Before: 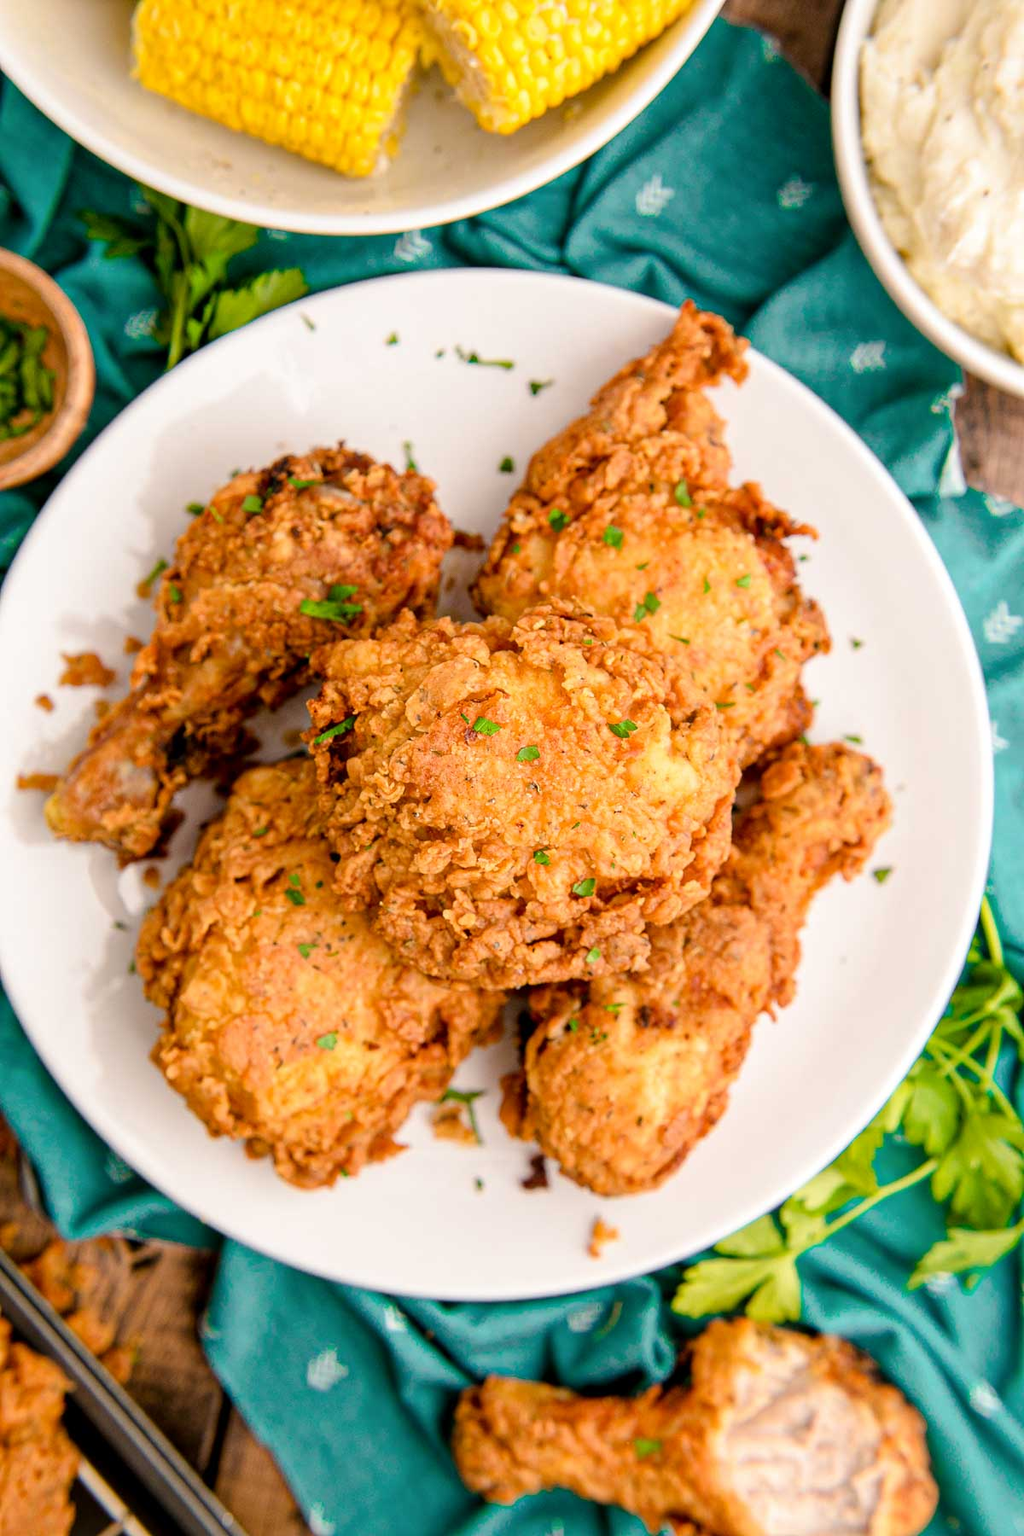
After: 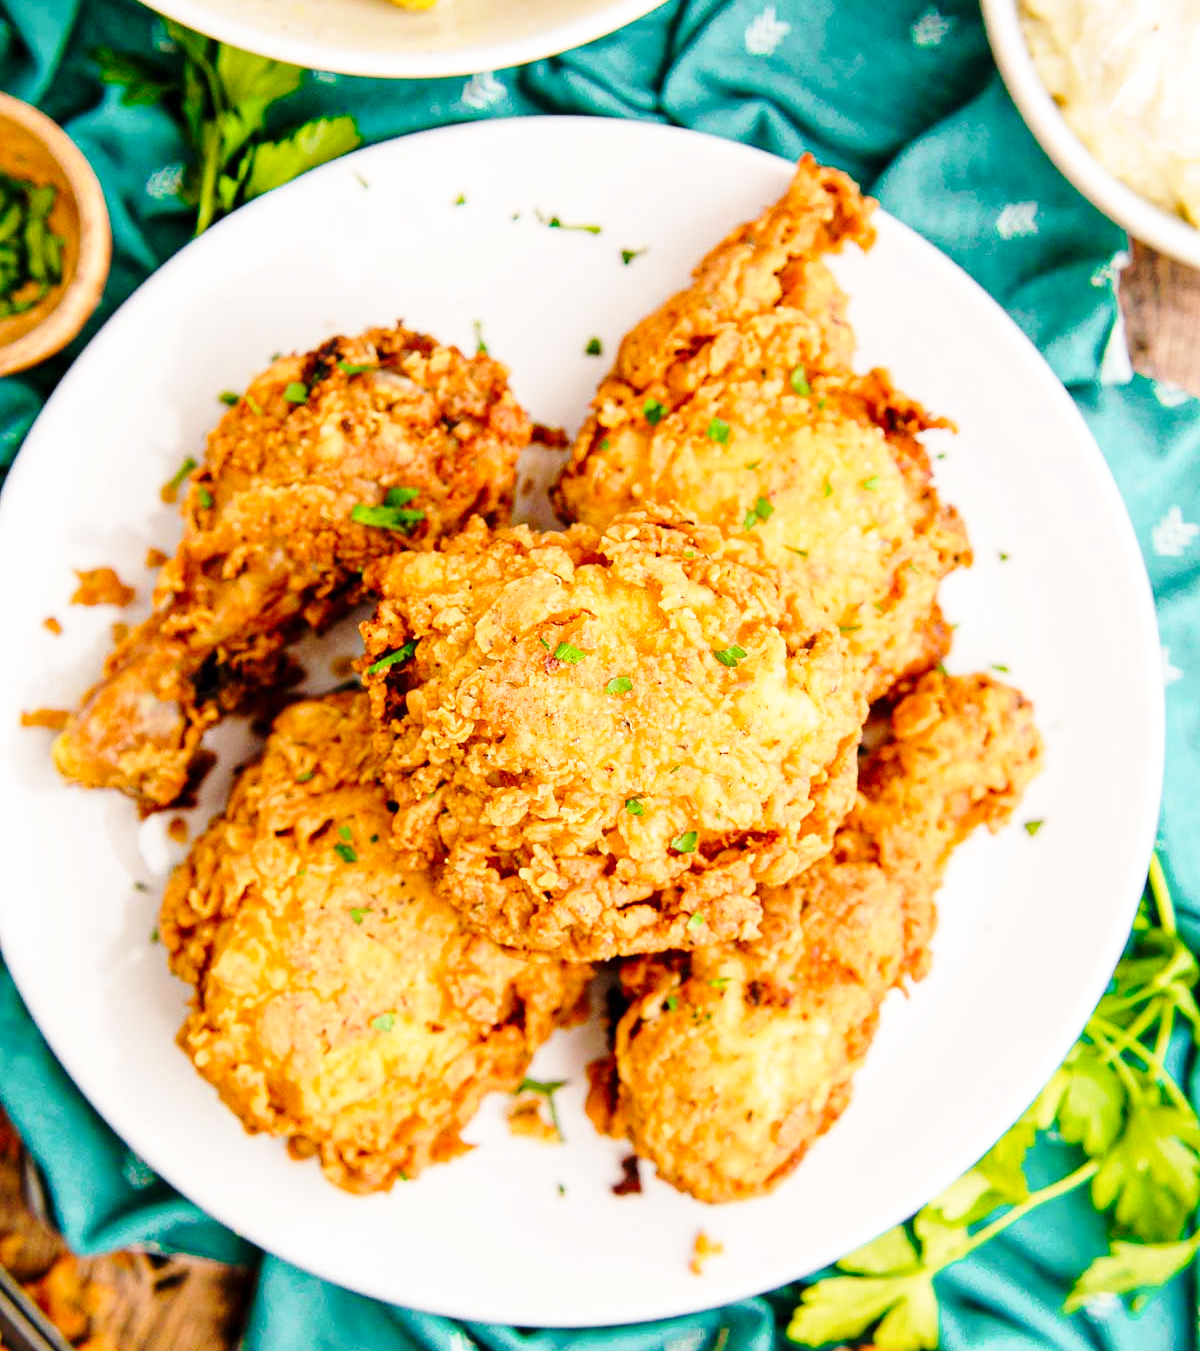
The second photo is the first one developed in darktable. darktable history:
base curve: curves: ch0 [(0, 0) (0.028, 0.03) (0.121, 0.232) (0.46, 0.748) (0.859, 0.968) (1, 1)], preserve colors none
crop: top 11.032%, bottom 13.888%
